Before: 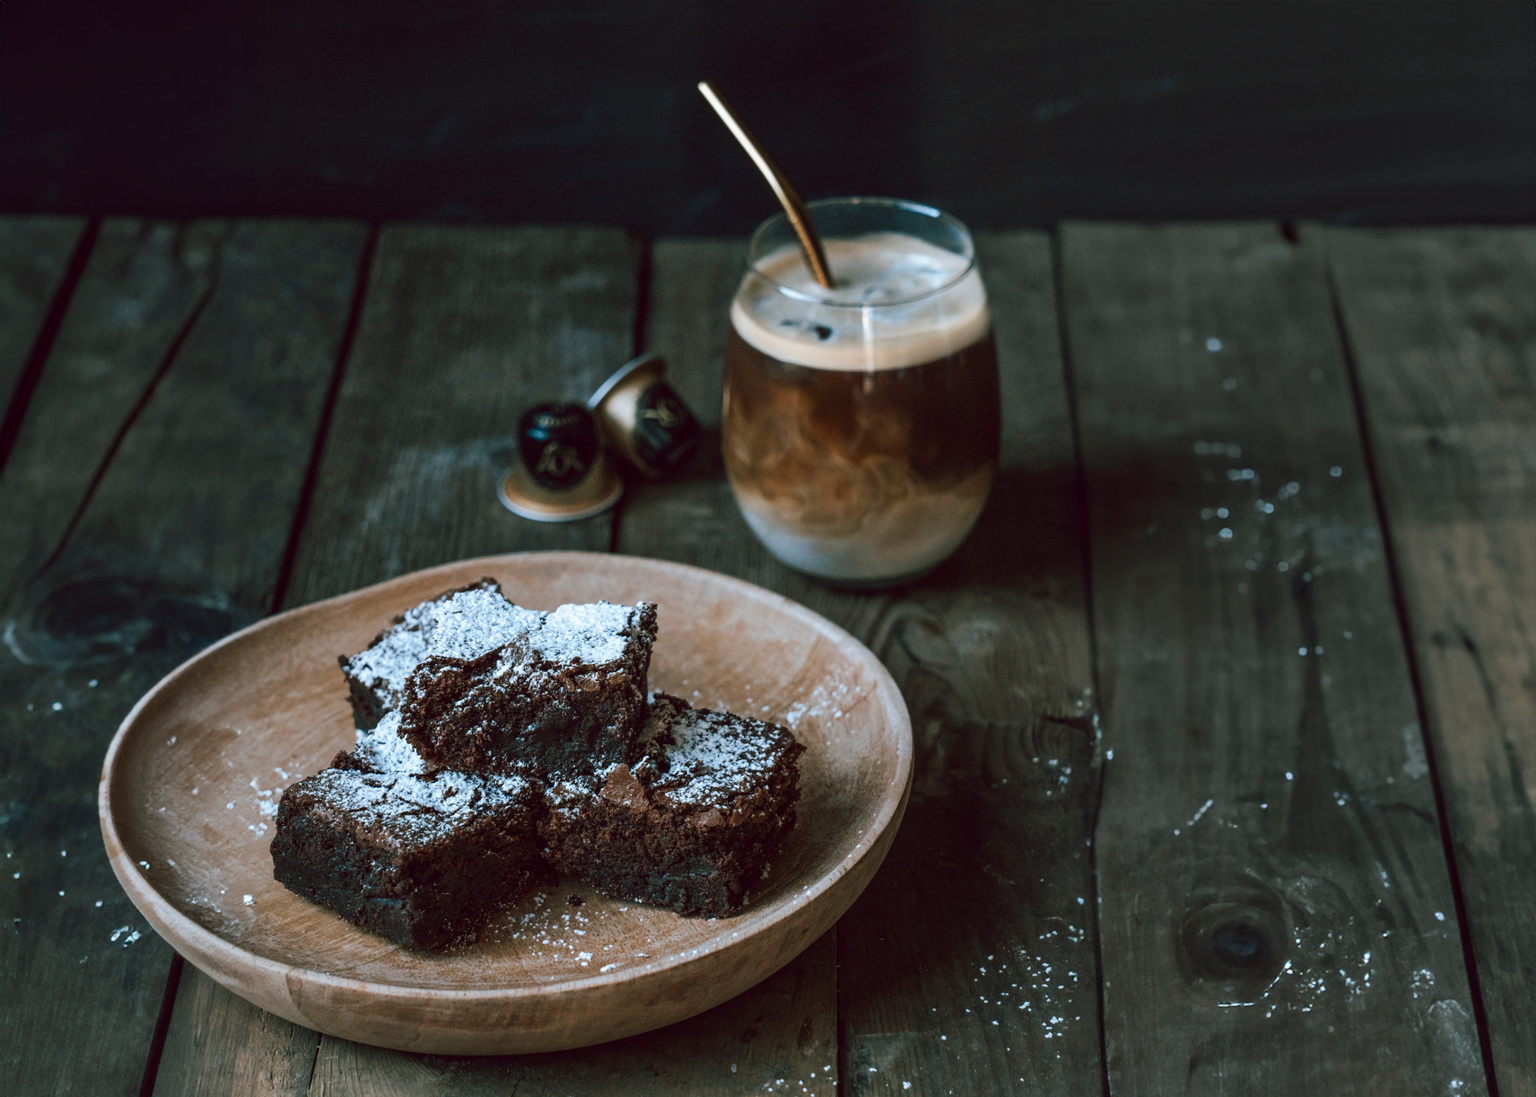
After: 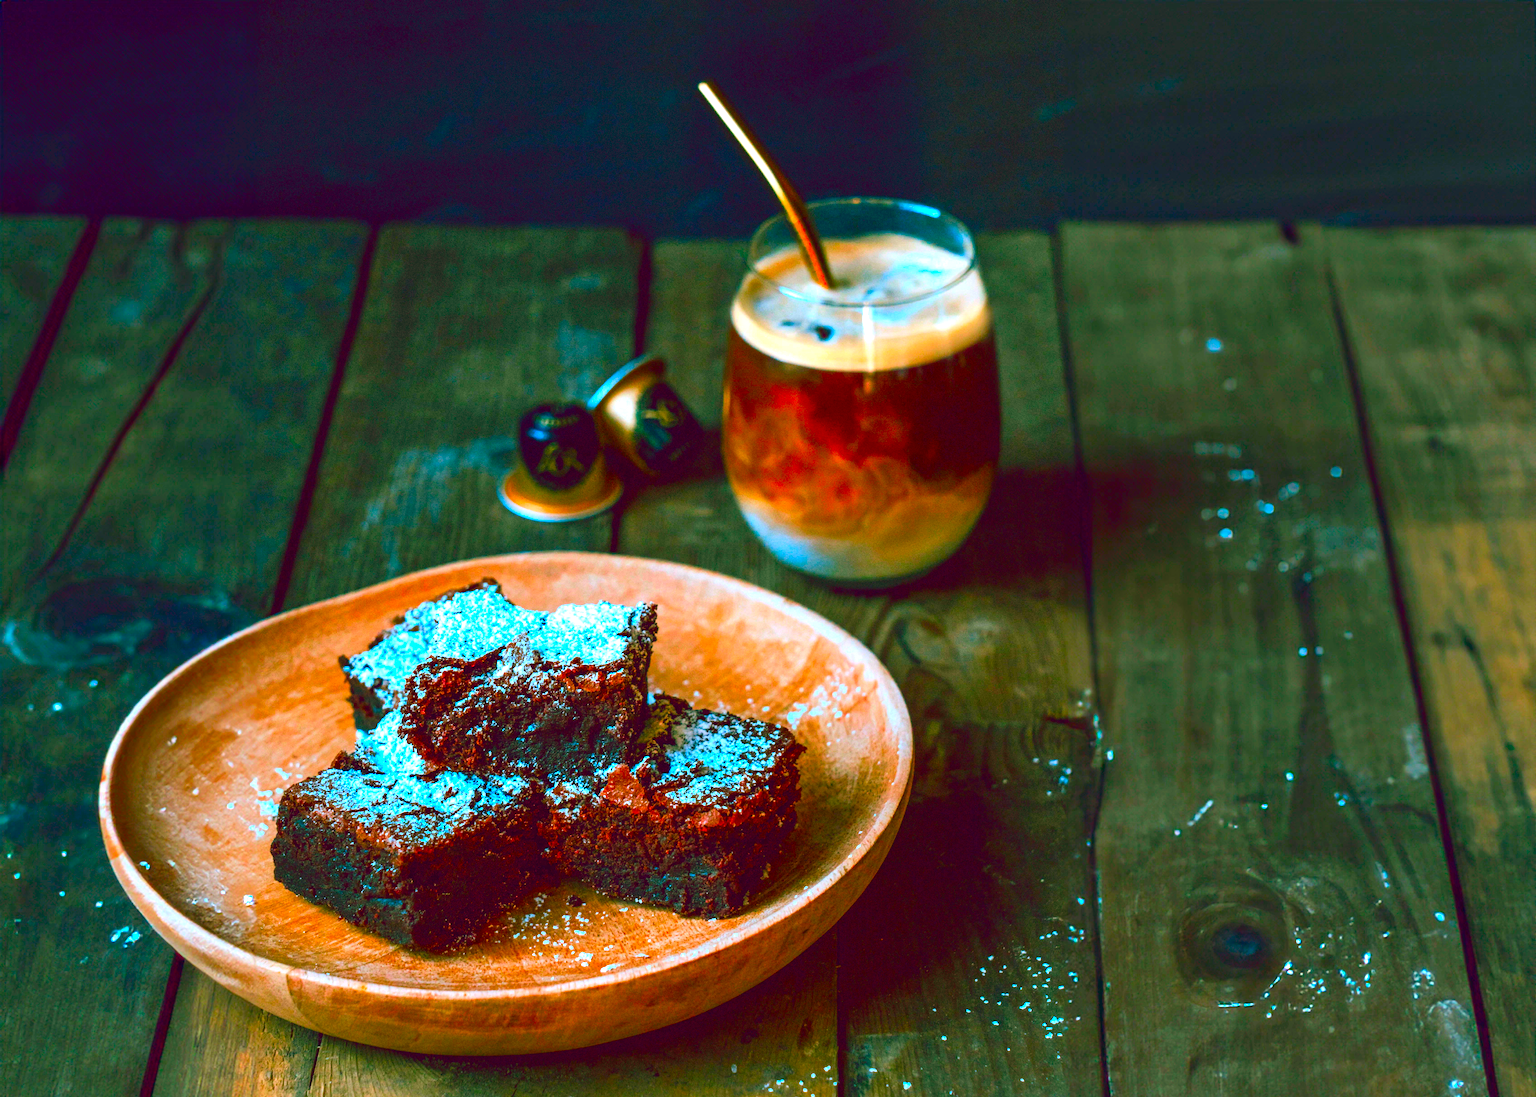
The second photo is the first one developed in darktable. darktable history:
color correction: saturation 3
levels: levels [0, 0.476, 0.951]
exposure: black level correction 0, exposure 0.7 EV, compensate exposure bias true, compensate highlight preservation false
color balance: lift [1, 0.998, 1.001, 1.002], gamma [1, 1.02, 1, 0.98], gain [1, 1.02, 1.003, 0.98]
contrast brightness saturation: contrast 0.04, saturation 0.16
